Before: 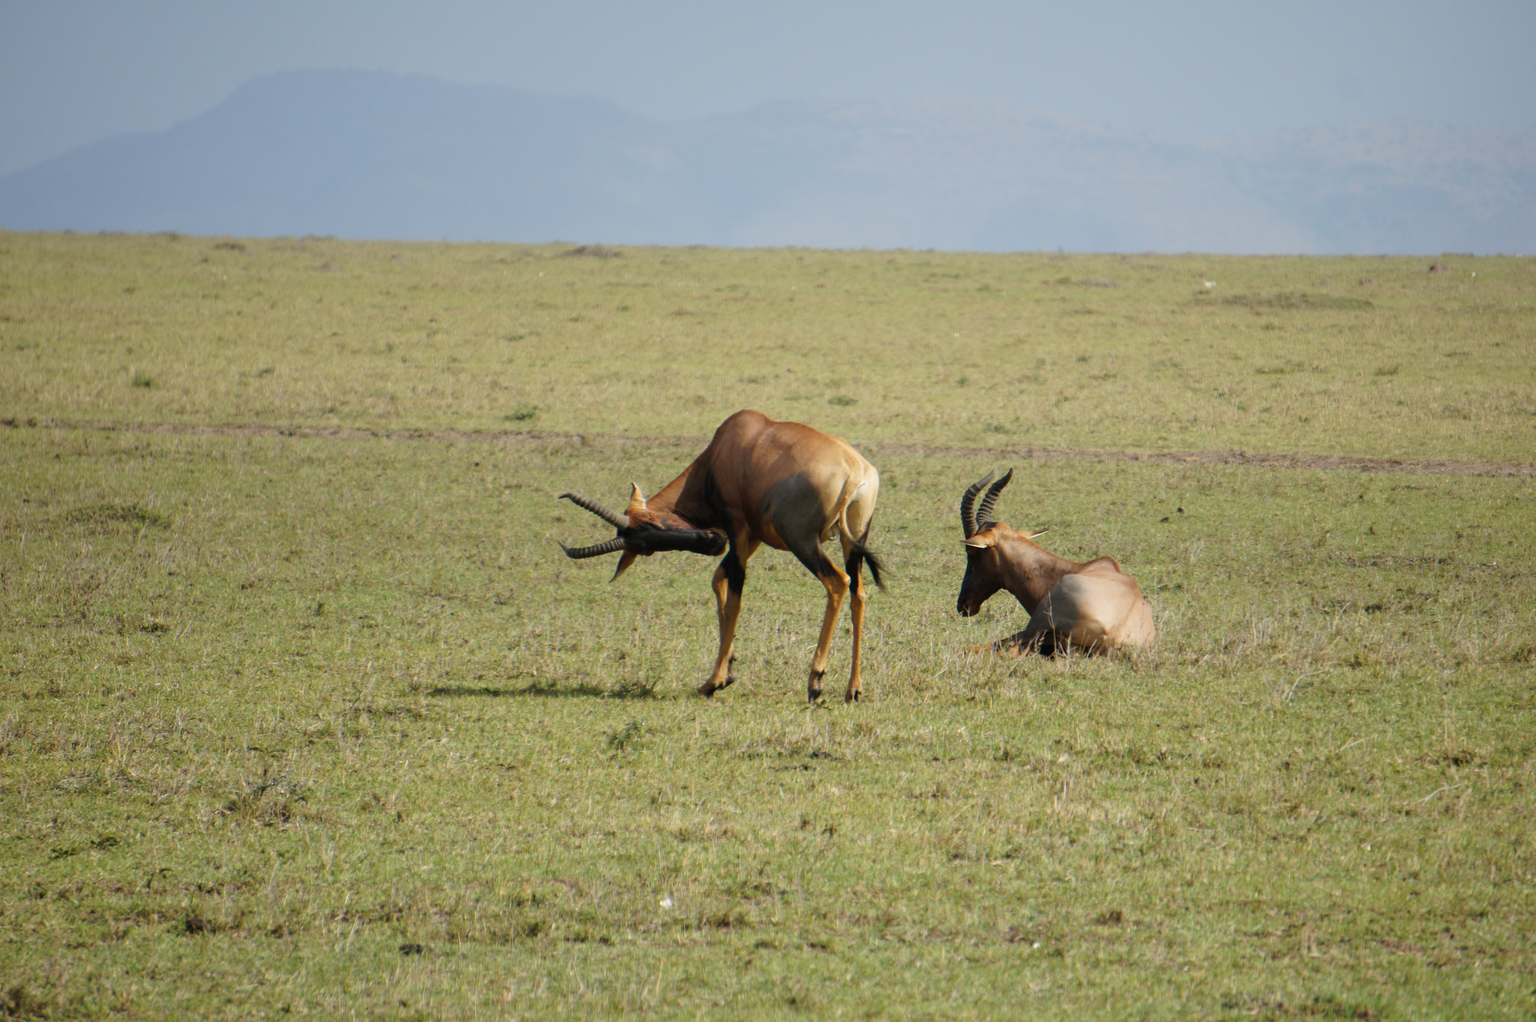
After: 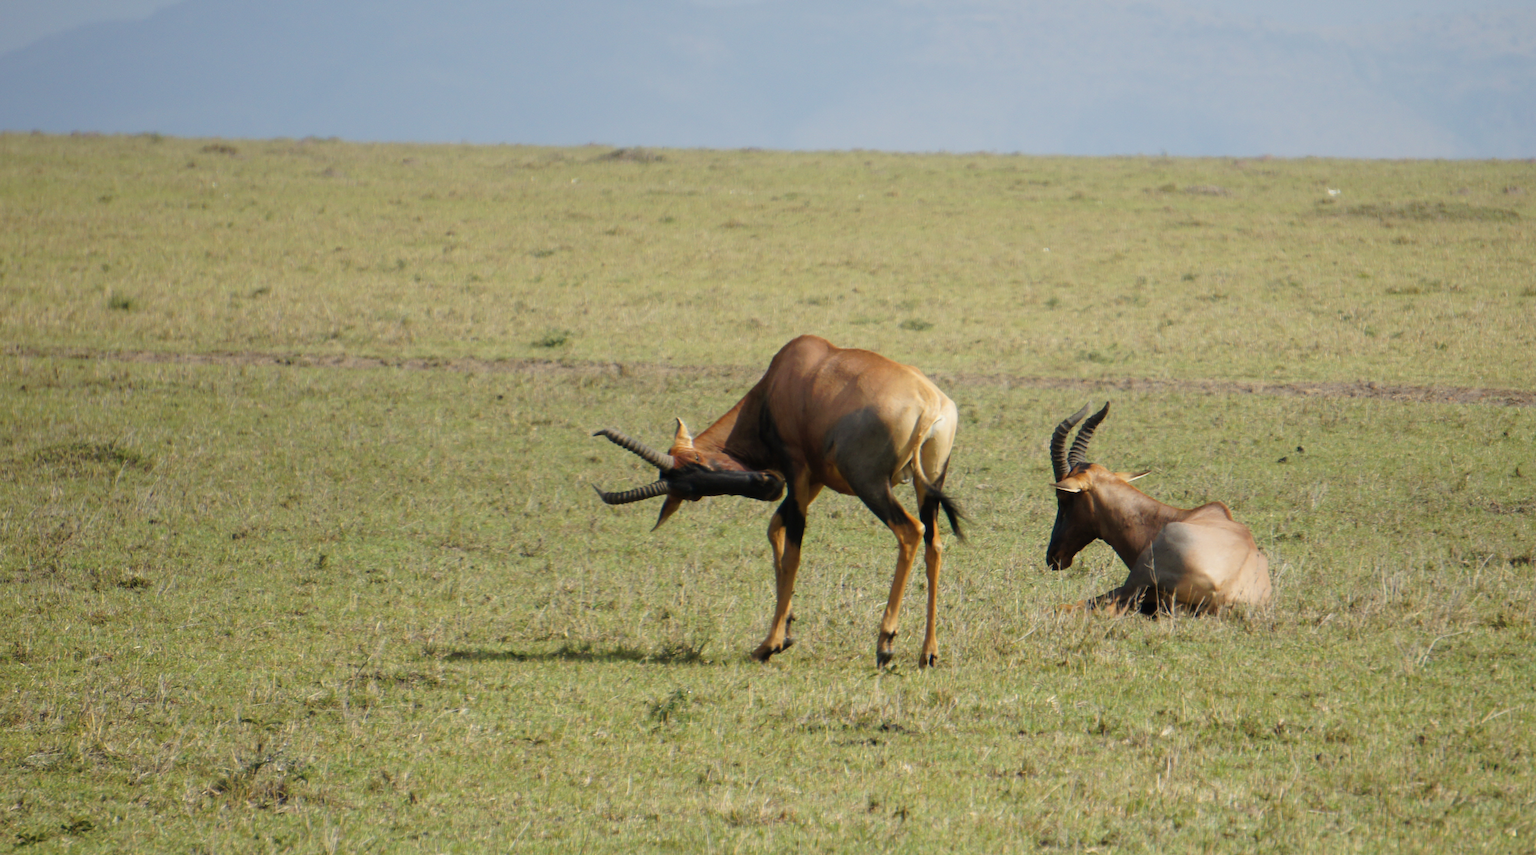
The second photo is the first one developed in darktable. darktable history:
crop and rotate: left 2.425%, top 11.305%, right 9.6%, bottom 15.08%
color balance rgb: on, module defaults
